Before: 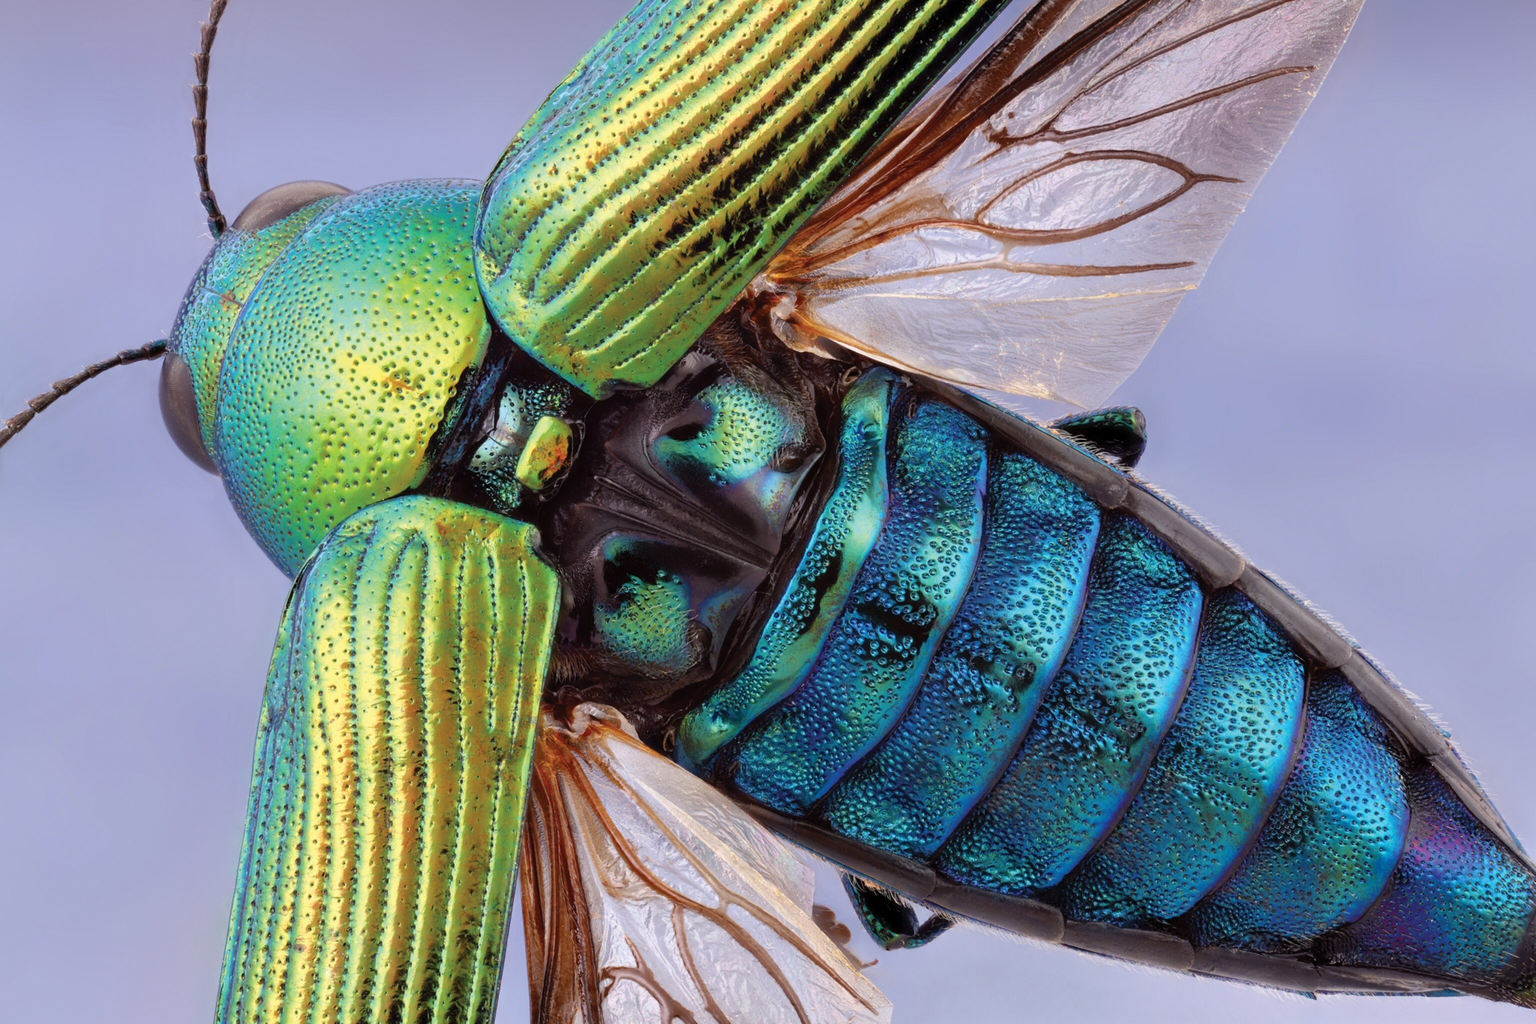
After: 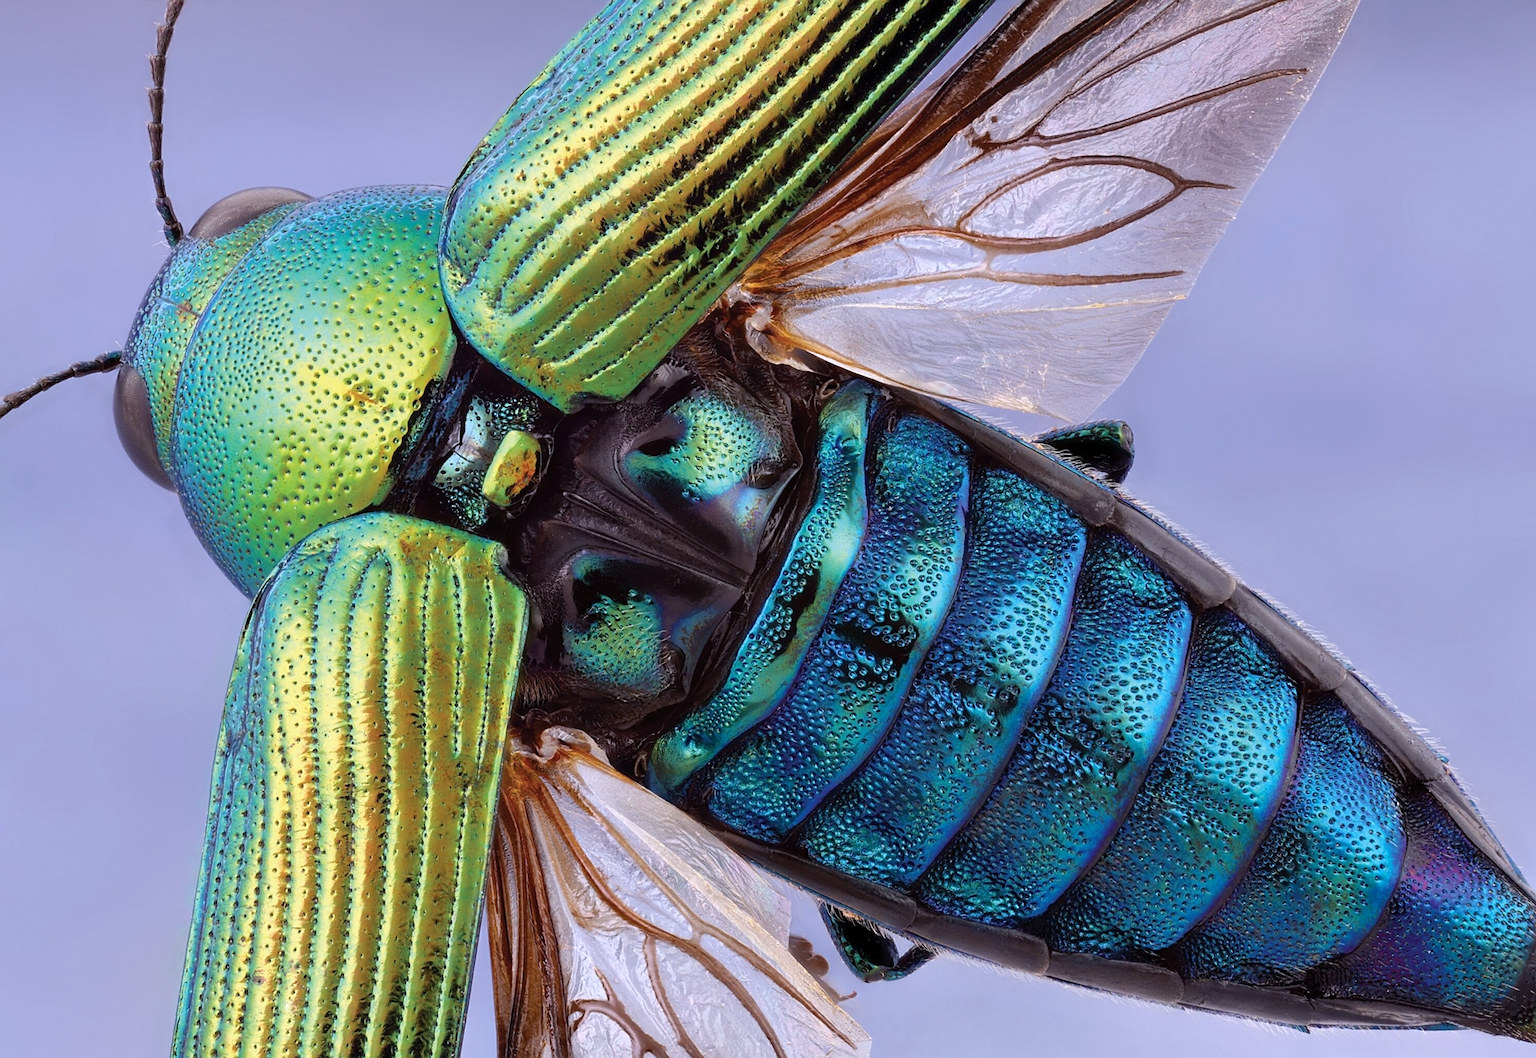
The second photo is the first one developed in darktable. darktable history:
contrast brightness saturation: contrast 0.06, brightness -0.01, saturation -0.23
sharpen: on, module defaults
crop and rotate: left 3.238%
color balance rgb: perceptual saturation grading › global saturation 20%, global vibrance 20%
color calibration: illuminant as shot in camera, x 0.358, y 0.373, temperature 4628.91 K
